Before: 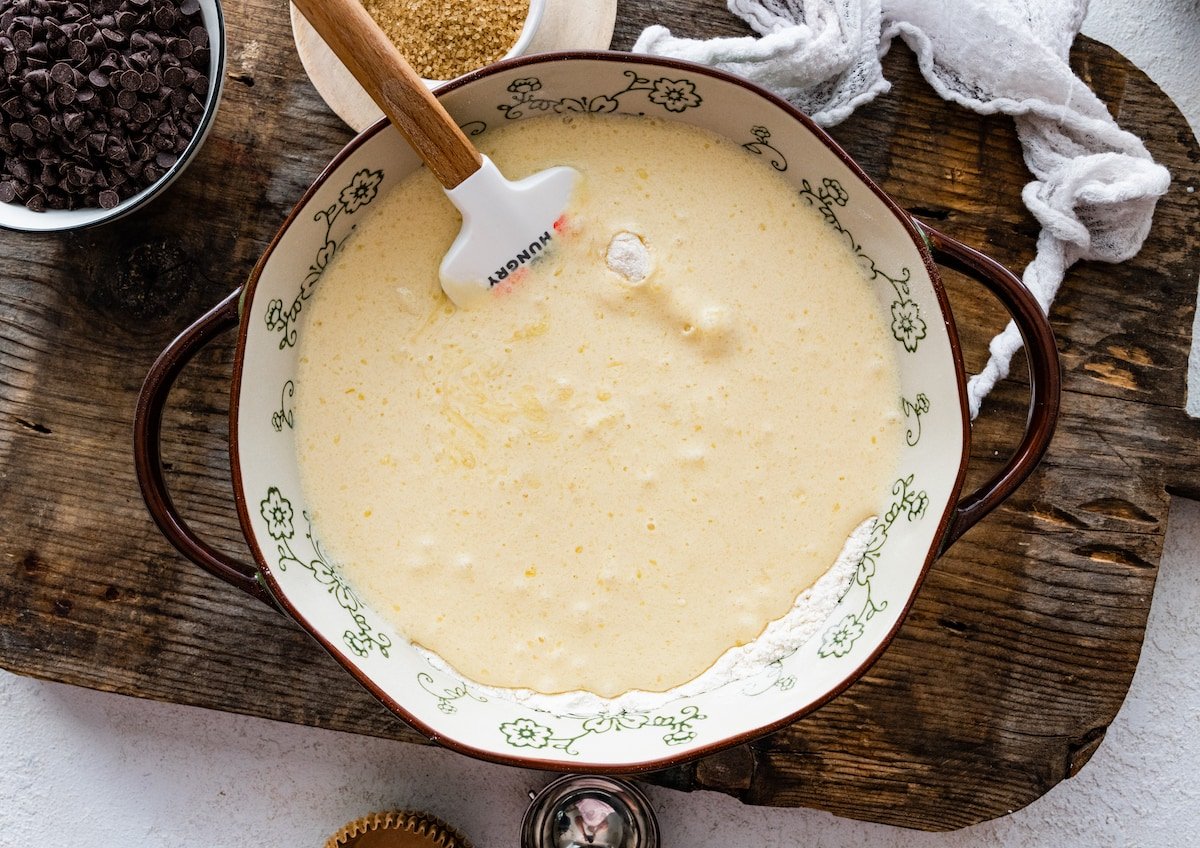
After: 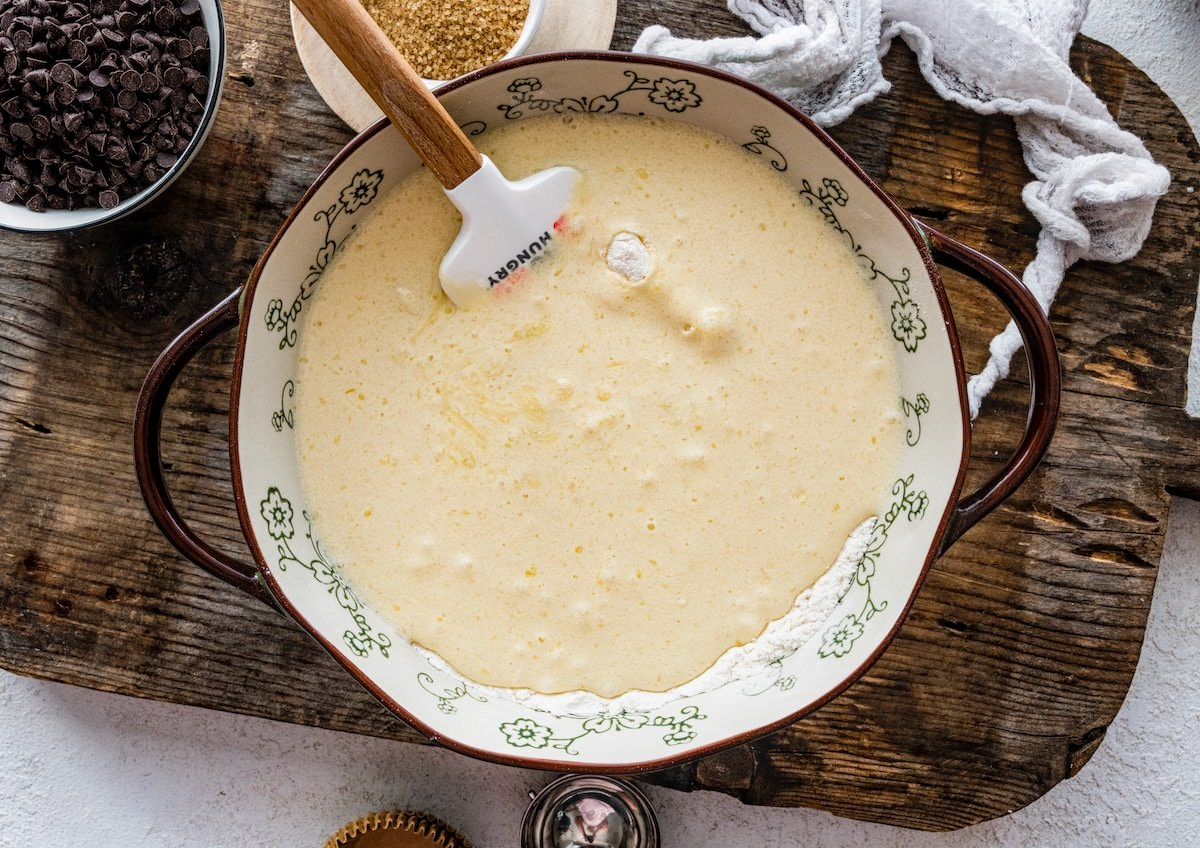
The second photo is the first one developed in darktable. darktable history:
contrast equalizer: y [[0.439, 0.44, 0.442, 0.457, 0.493, 0.498], [0.5 ×6], [0.5 ×6], [0 ×6], [0 ×6]], mix 0.139
local contrast: on, module defaults
